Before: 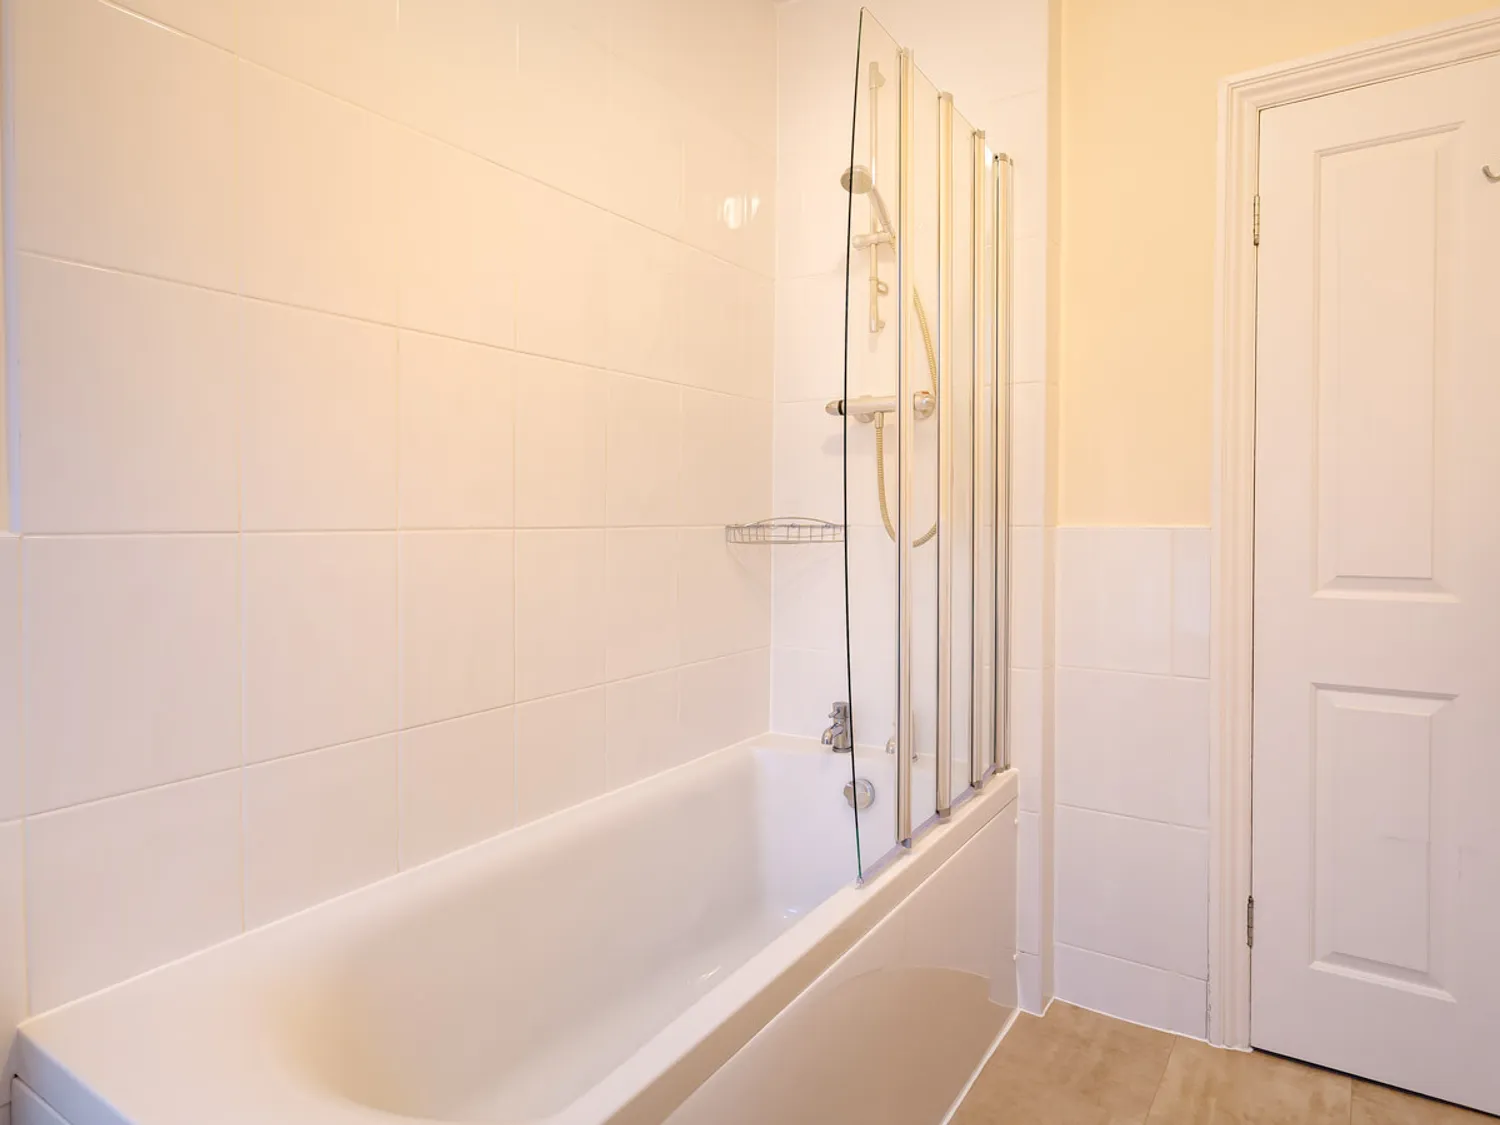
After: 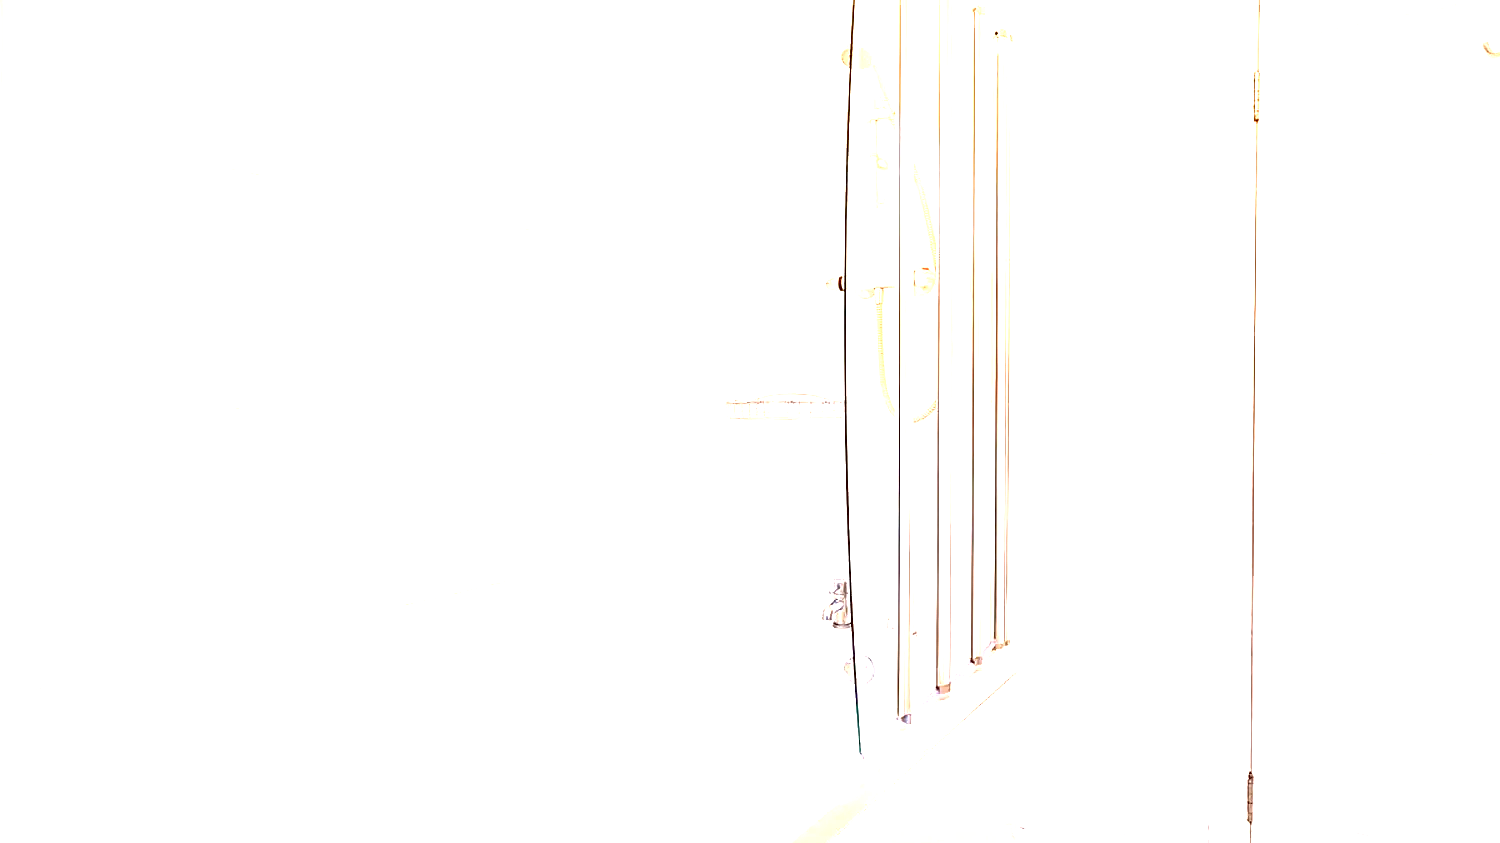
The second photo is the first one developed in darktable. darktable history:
color zones: curves: ch1 [(0.239, 0.552) (0.75, 0.5)]; ch2 [(0.25, 0.462) (0.749, 0.457)], mix 25.94%
local contrast: mode bilateral grid, contrast 20, coarseness 50, detail 161%, midtone range 0.2
crop: top 11.038%, bottom 13.962%
exposure: black level correction 0.016, exposure 1.774 EV, compensate highlight preservation false
sharpen: on, module defaults
